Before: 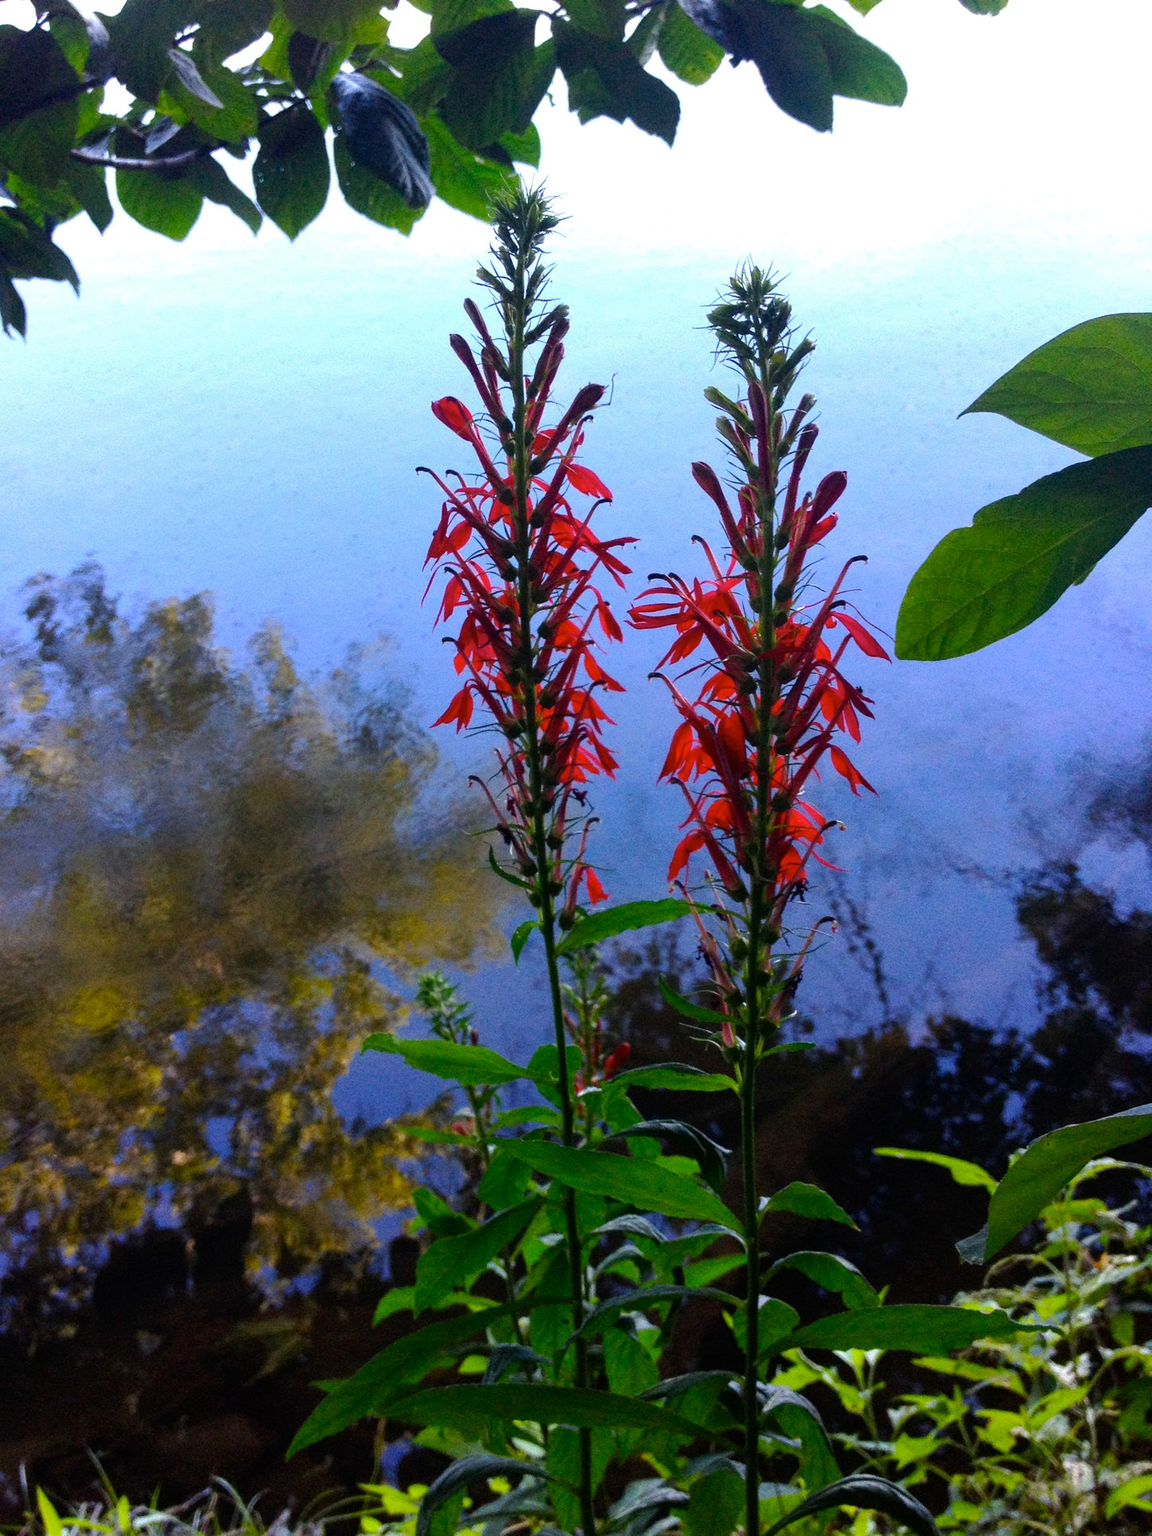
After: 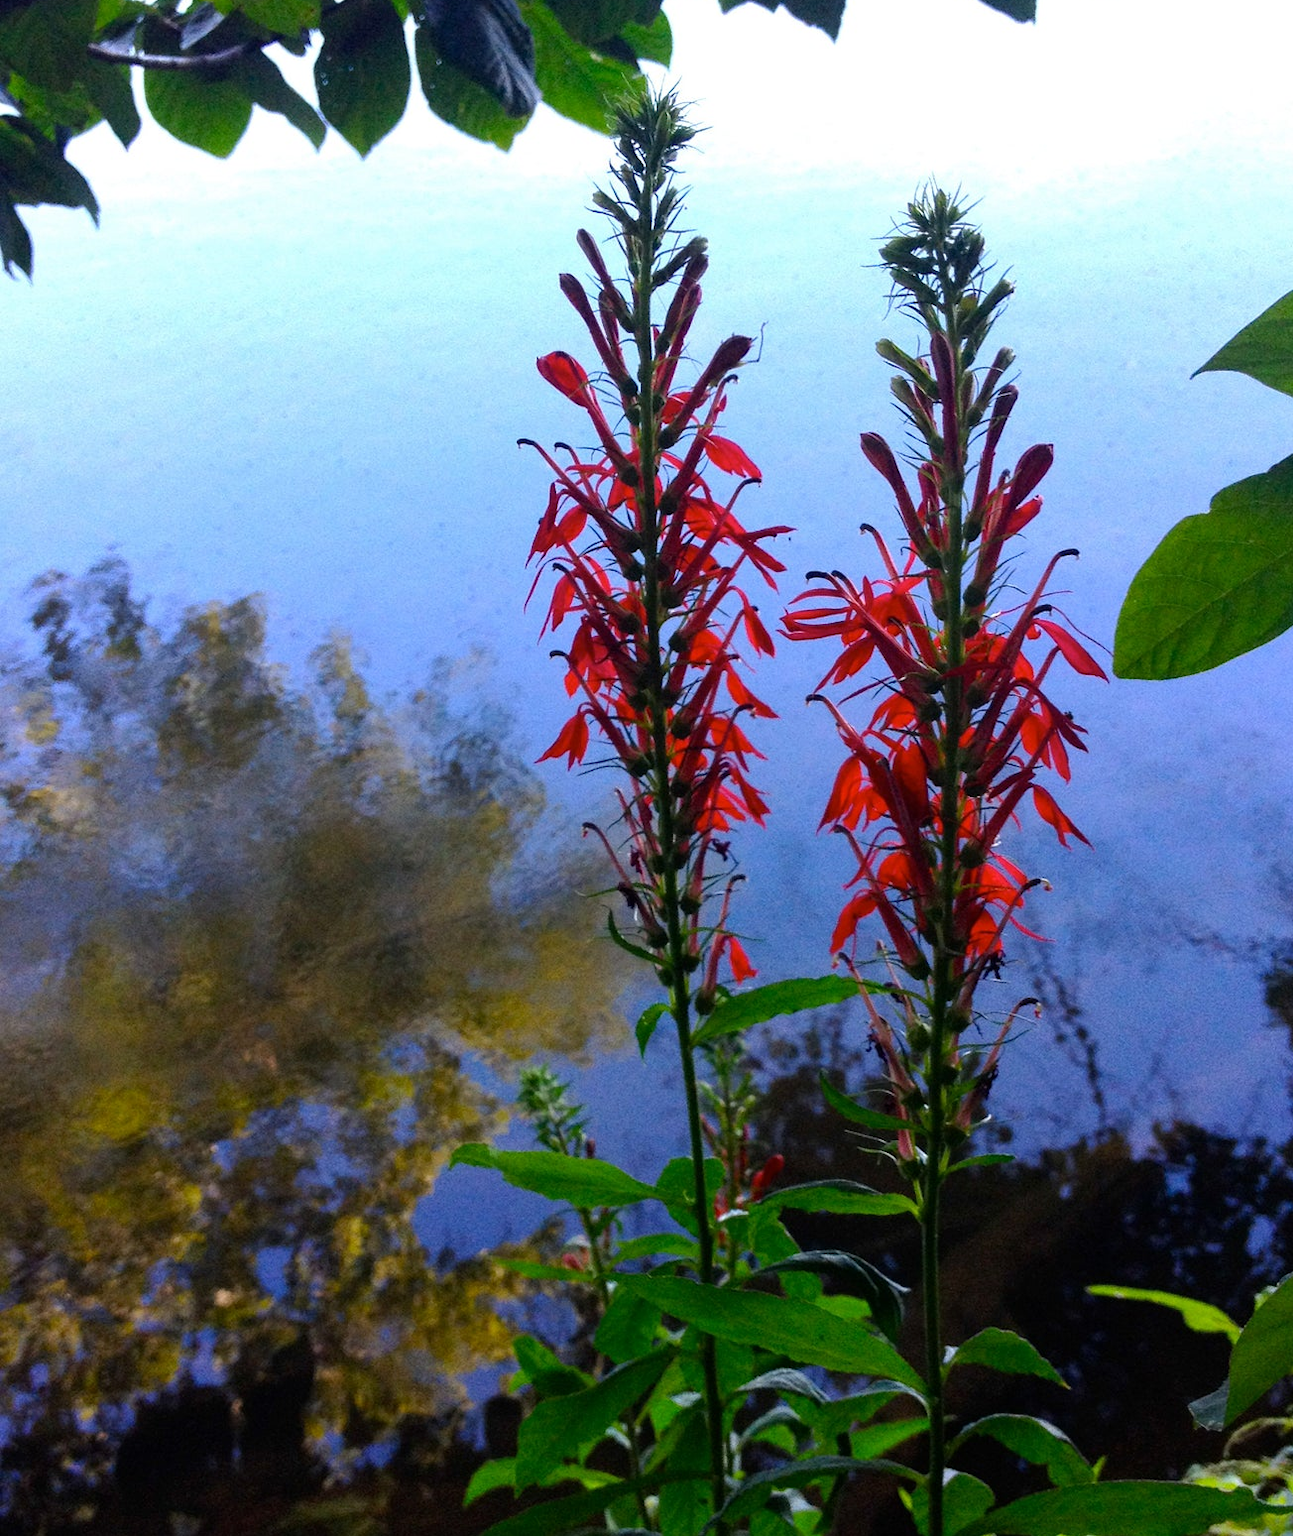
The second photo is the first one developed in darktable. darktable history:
crop: top 7.475%, right 9.711%, bottom 12.052%
